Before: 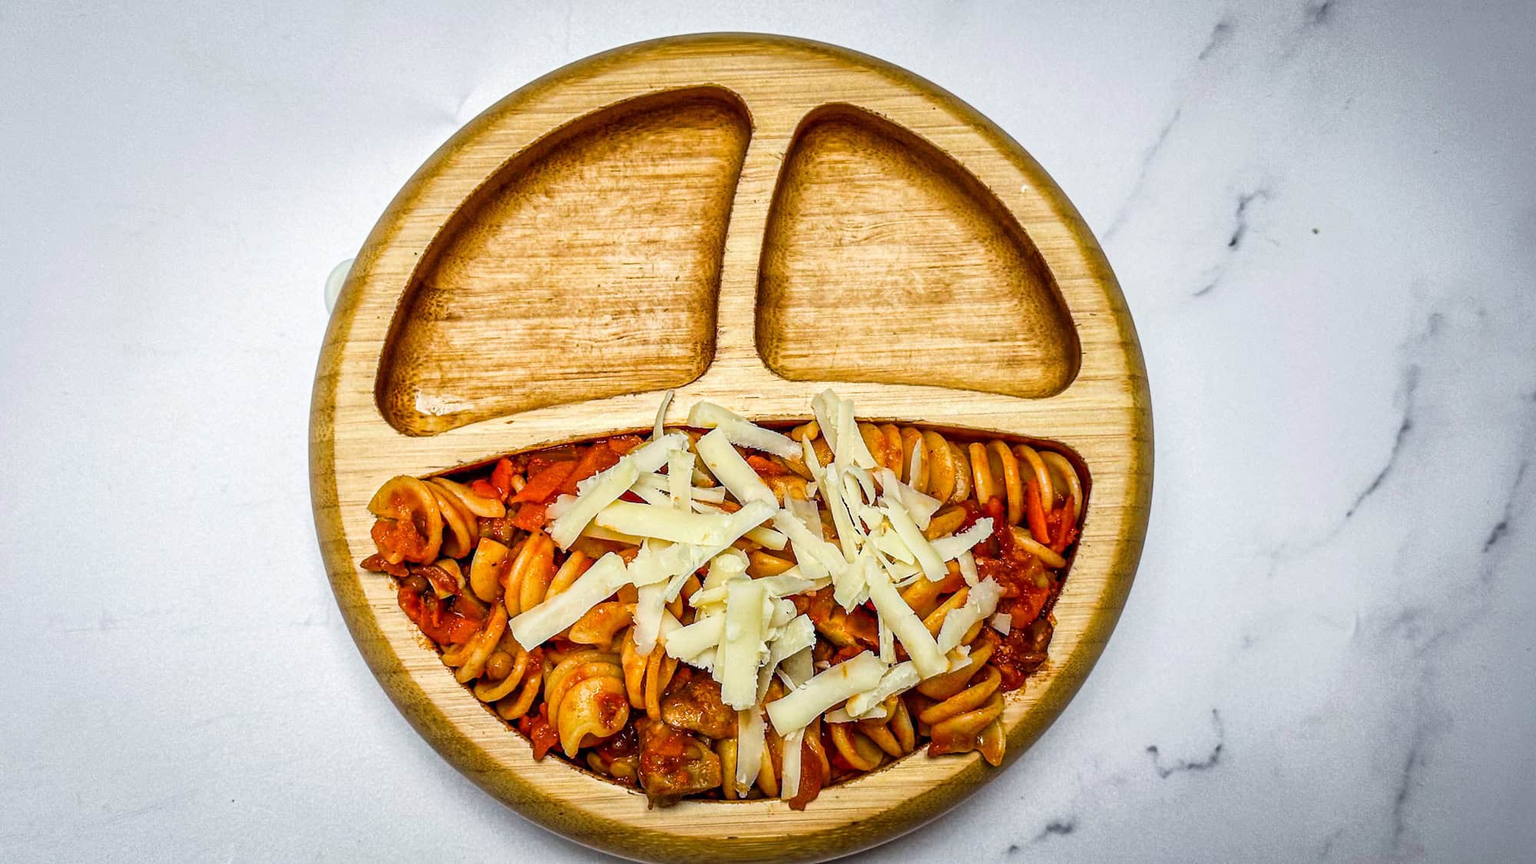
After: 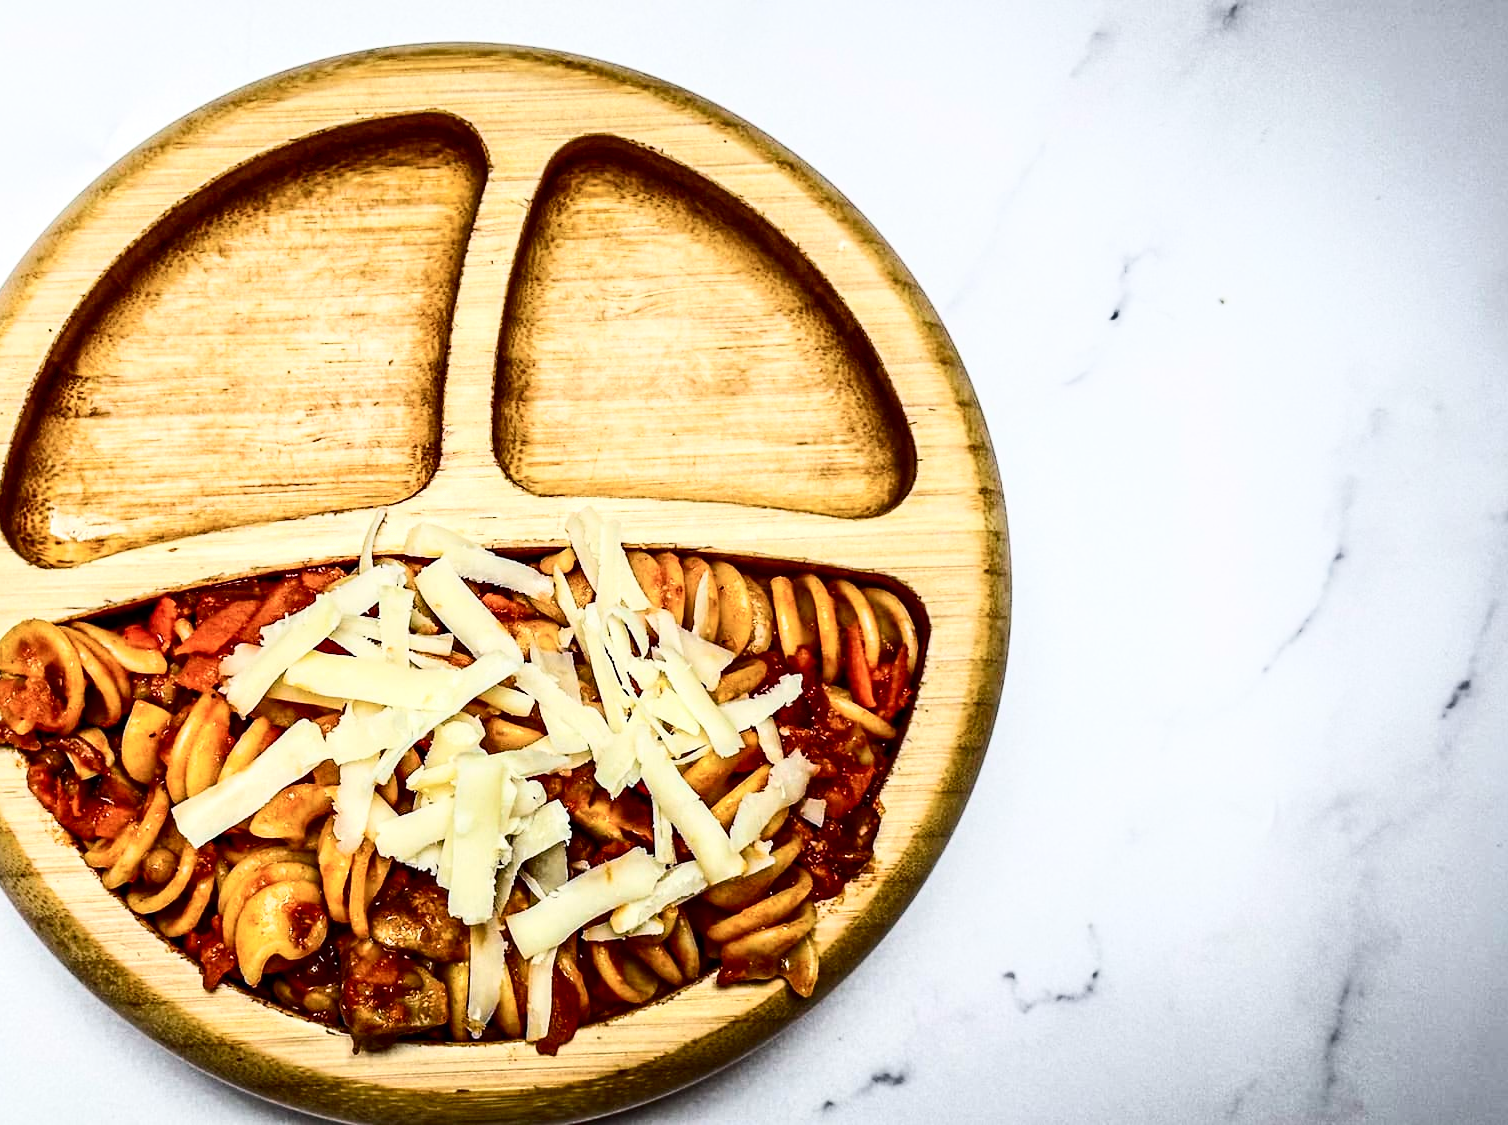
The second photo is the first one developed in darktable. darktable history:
contrast brightness saturation: contrast 0.28
crop and rotate: left 24.6%
contrast equalizer: y [[0.531, 0.548, 0.559, 0.557, 0.544, 0.527], [0.5 ×6], [0.5 ×6], [0 ×6], [0 ×6]]
shadows and highlights: shadows -40.15, highlights 62.88, soften with gaussian
